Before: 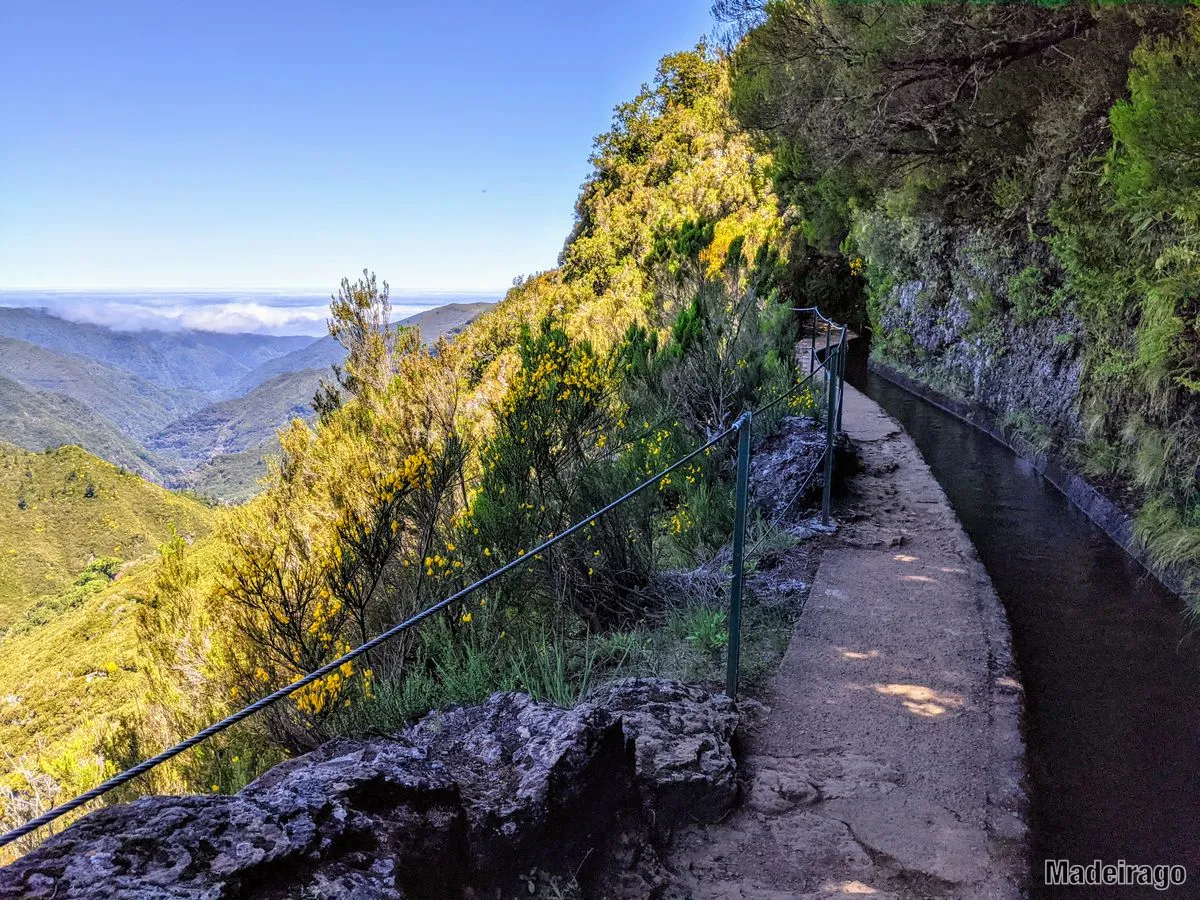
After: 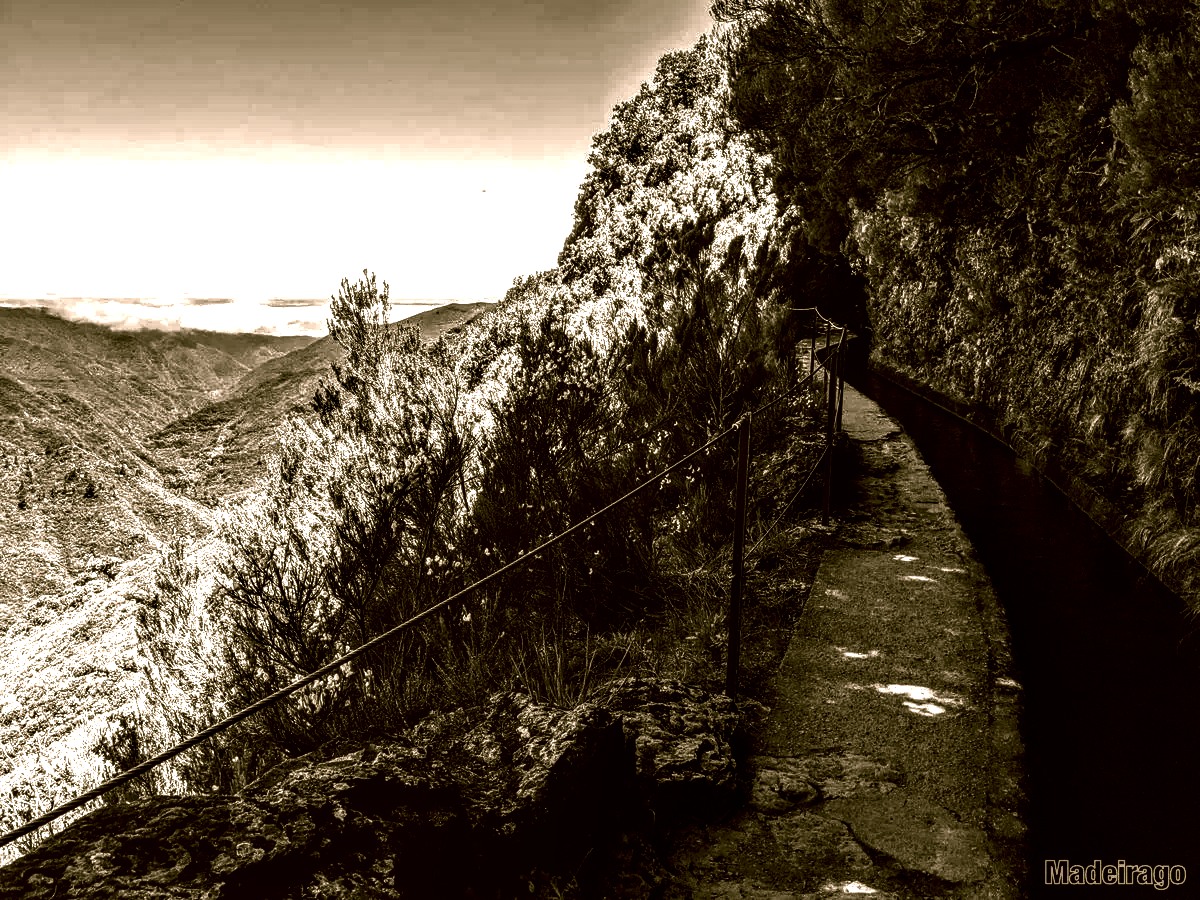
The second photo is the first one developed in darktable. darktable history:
color correction: highlights a* 8.21, highlights b* 14.97, shadows a* -0.387, shadows b* 26.75
exposure: black level correction 0, exposure 0.891 EV, compensate exposure bias true, compensate highlight preservation false
contrast brightness saturation: contrast 0.016, brightness -0.987, saturation -0.992
local contrast: highlights 60%, shadows 62%, detail 160%
shadows and highlights: radius 121.99, shadows 21.31, white point adjustment -9.64, highlights -14.73, soften with gaussian
